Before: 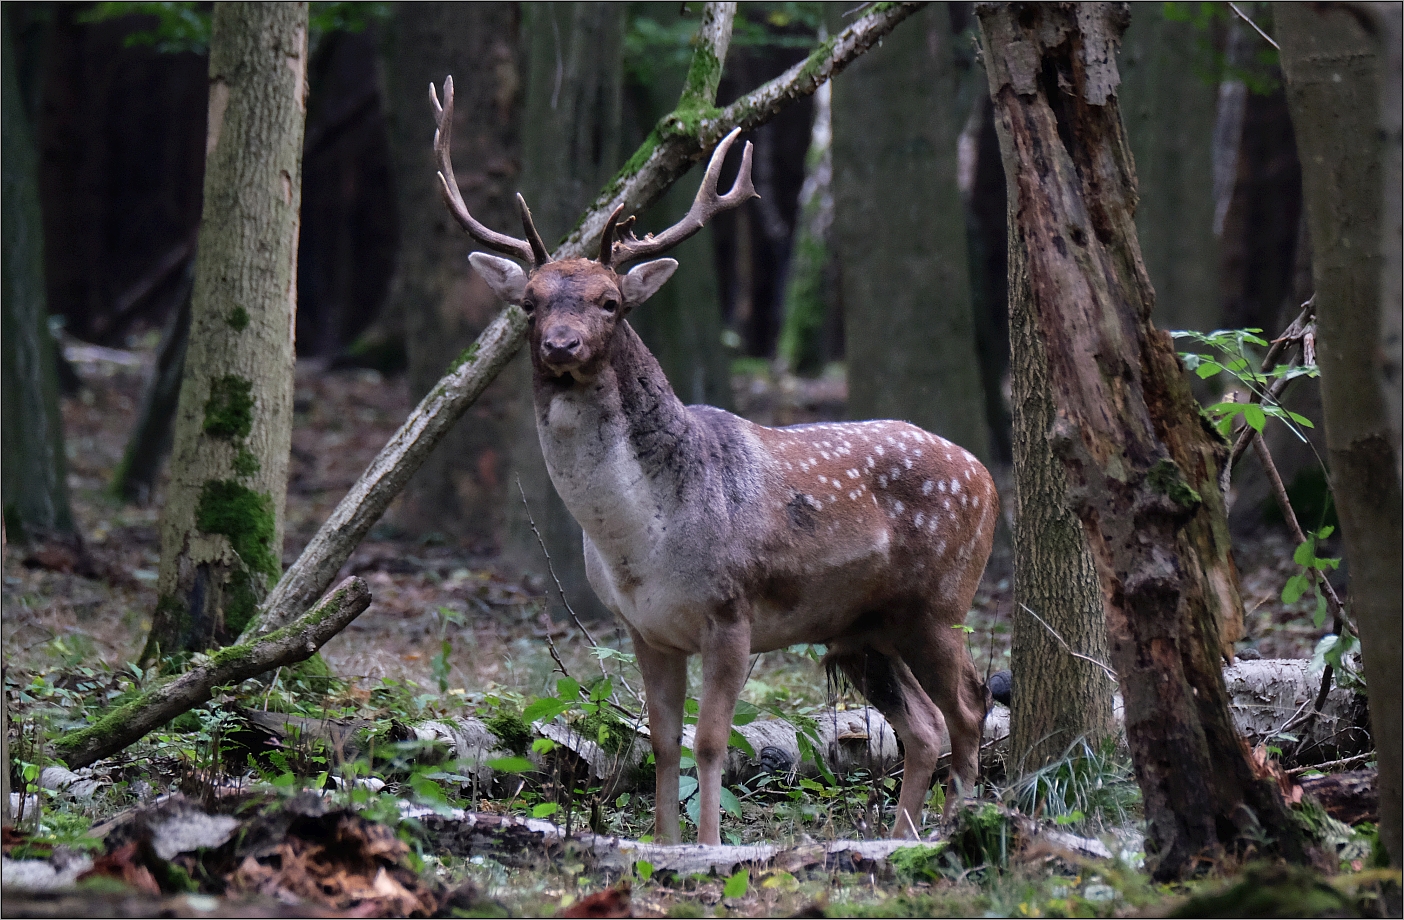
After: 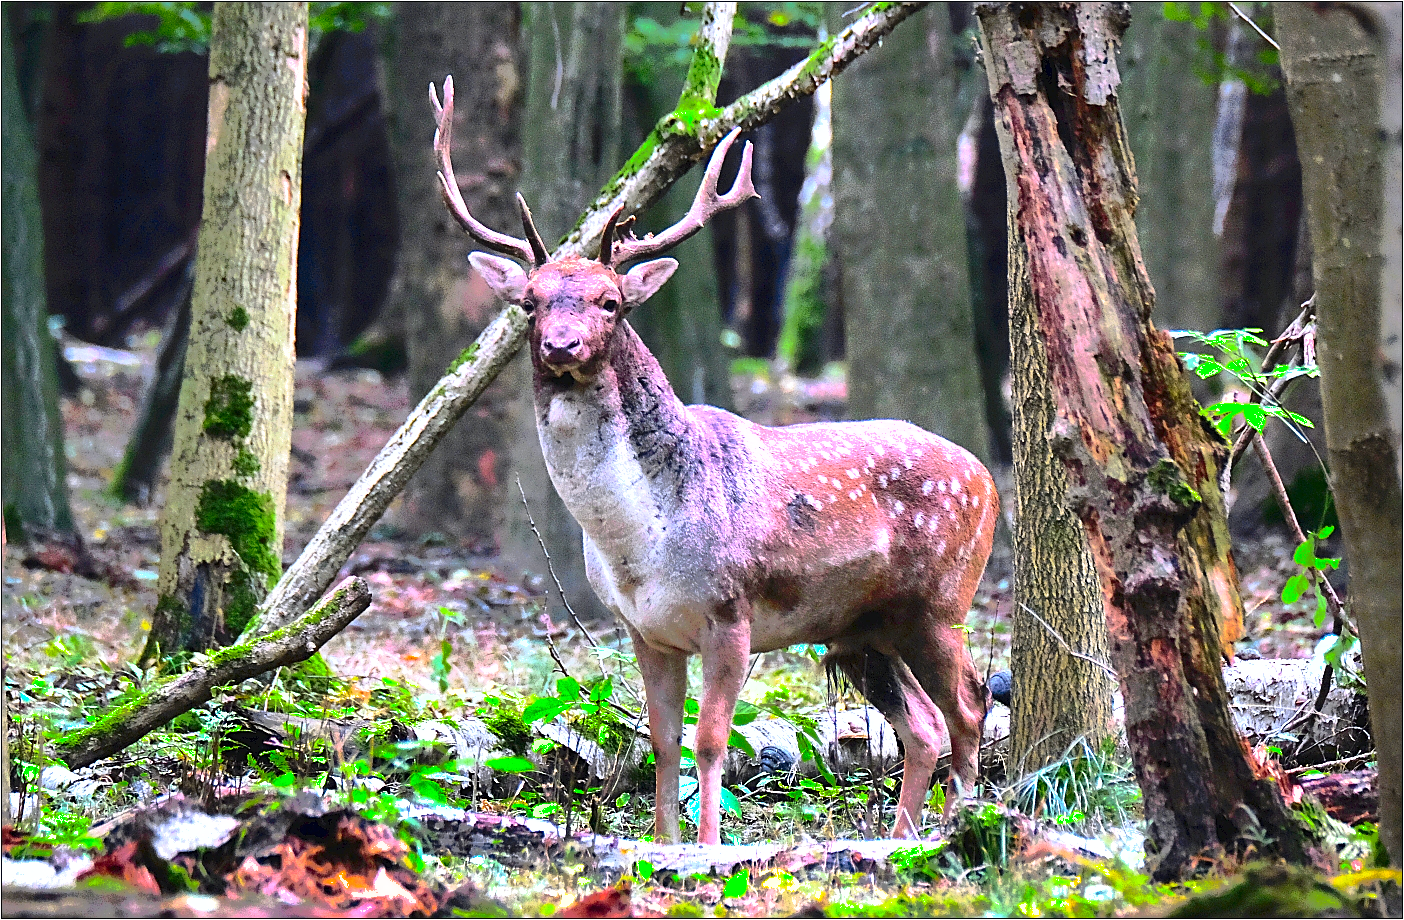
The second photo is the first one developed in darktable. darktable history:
sharpen: on, module defaults
shadows and highlights: shadows 38.78, highlights -74.38, highlights color adjustment 56%
exposure: black level correction 0, exposure 1.745 EV, compensate highlight preservation false
tone curve: curves: ch0 [(0, 0) (0.187, 0.12) (0.384, 0.363) (0.577, 0.681) (0.735, 0.881) (0.864, 0.959) (1, 0.987)]; ch1 [(0, 0) (0.402, 0.36) (0.476, 0.466) (0.501, 0.501) (0.518, 0.514) (0.564, 0.614) (0.614, 0.664) (0.741, 0.829) (1, 1)]; ch2 [(0, 0) (0.429, 0.387) (0.483, 0.481) (0.503, 0.501) (0.522, 0.531) (0.564, 0.605) (0.615, 0.697) (0.702, 0.774) (1, 0.895)], color space Lab, independent channels, preserve colors none
